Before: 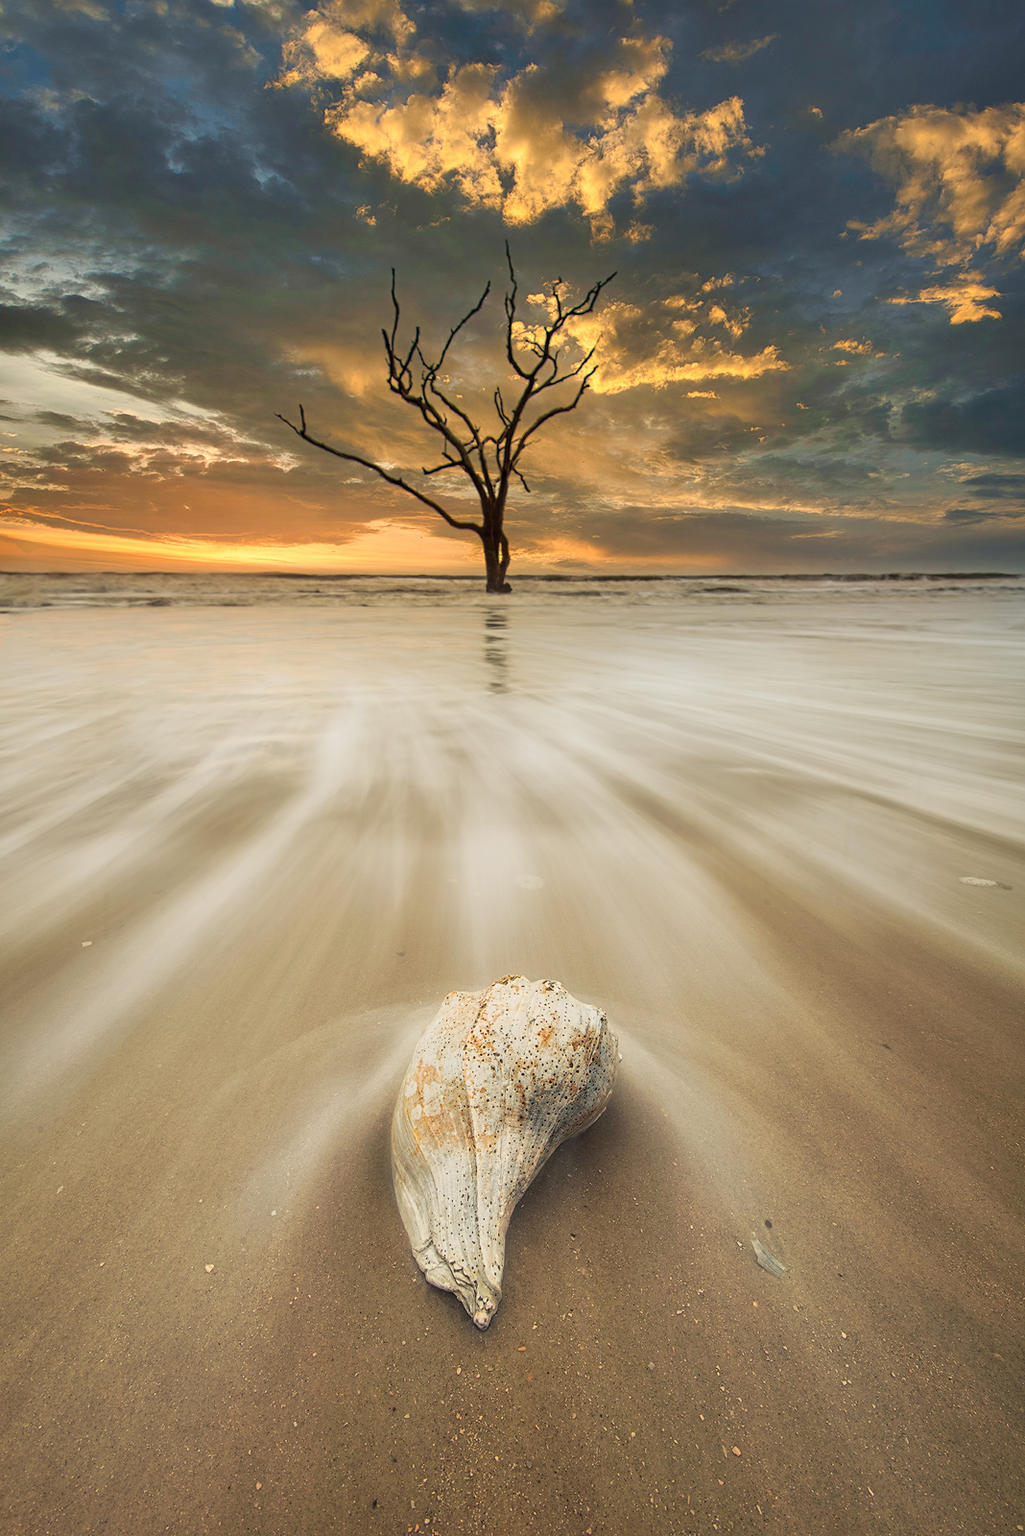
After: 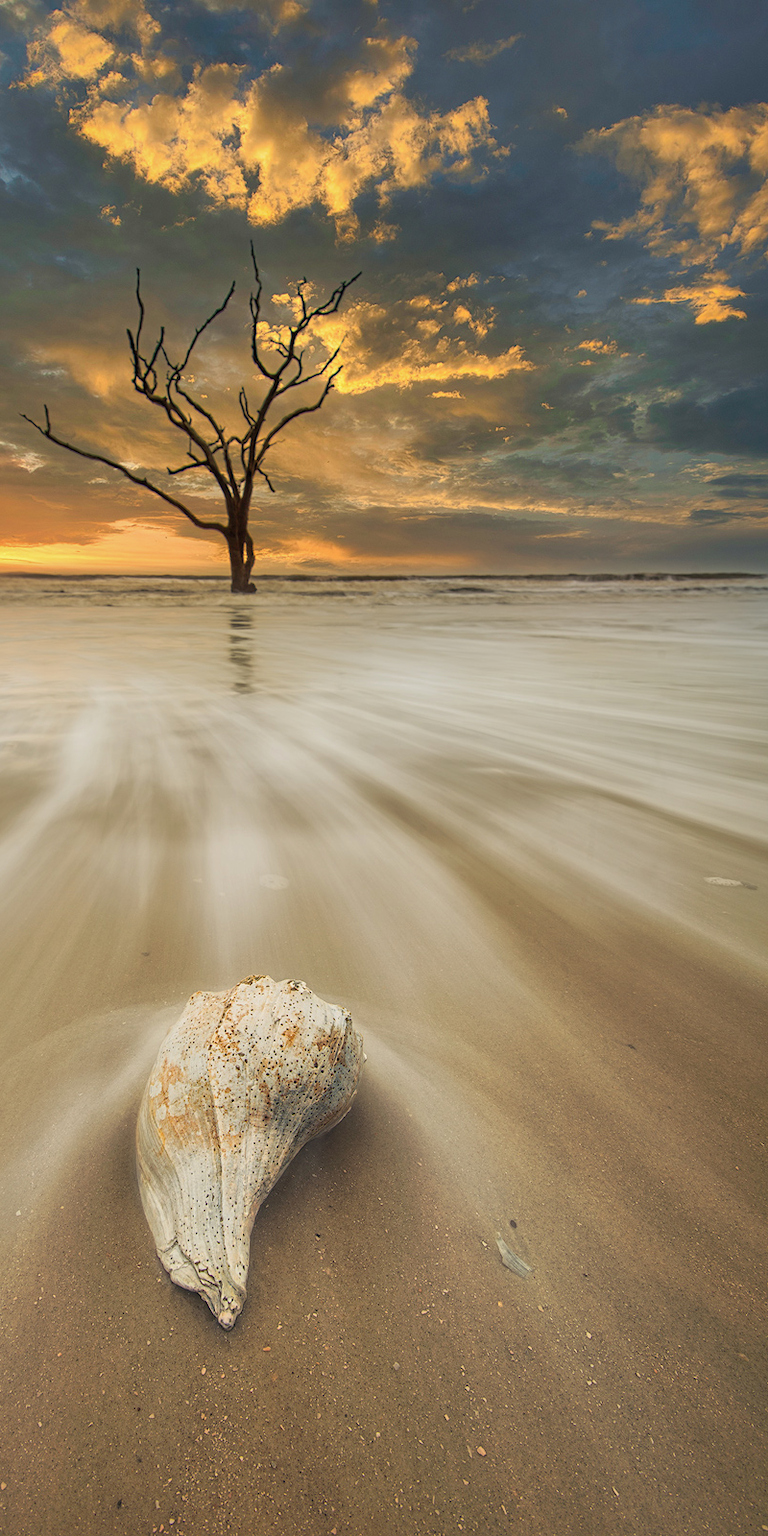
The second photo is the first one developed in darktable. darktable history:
crop and rotate: left 24.986%
shadows and highlights: on, module defaults
